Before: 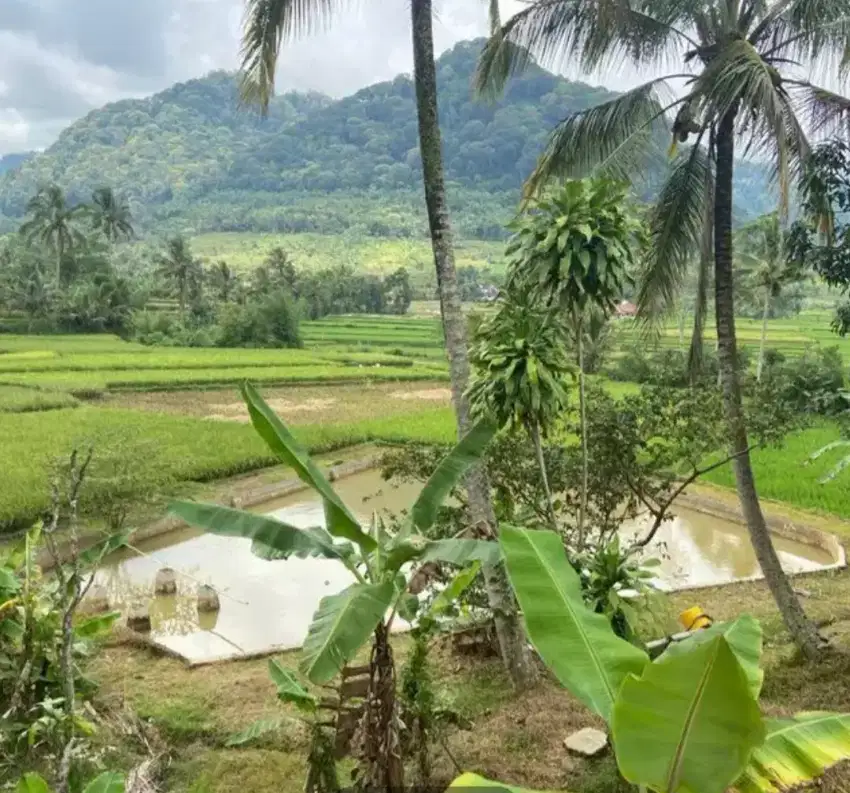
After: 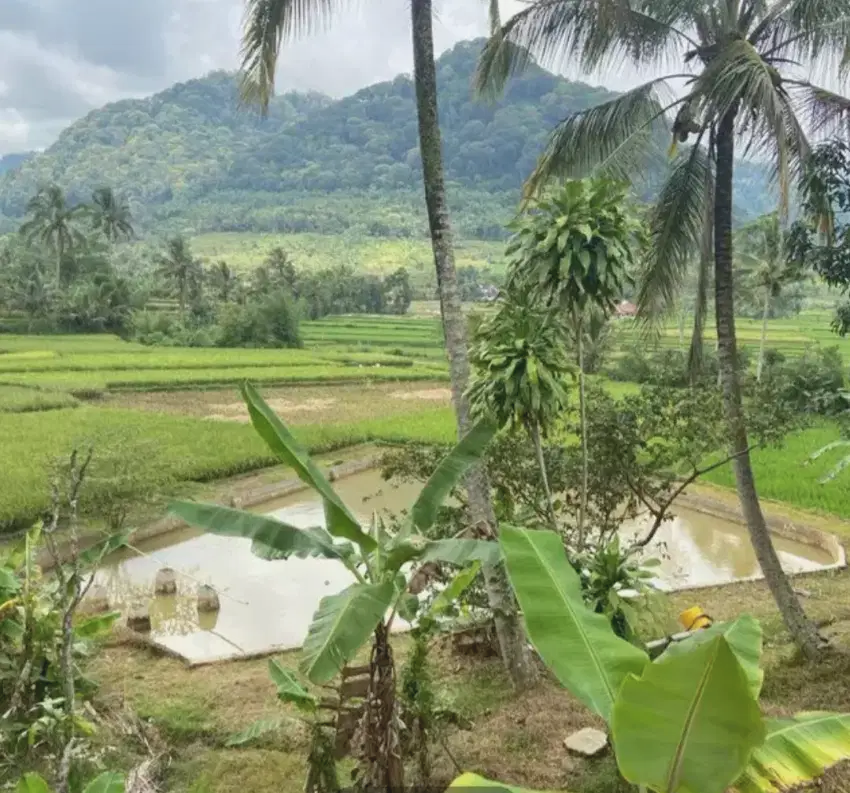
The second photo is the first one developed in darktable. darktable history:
tone curve: curves: ch0 [(0, 0.068) (1, 0.961)], preserve colors none
